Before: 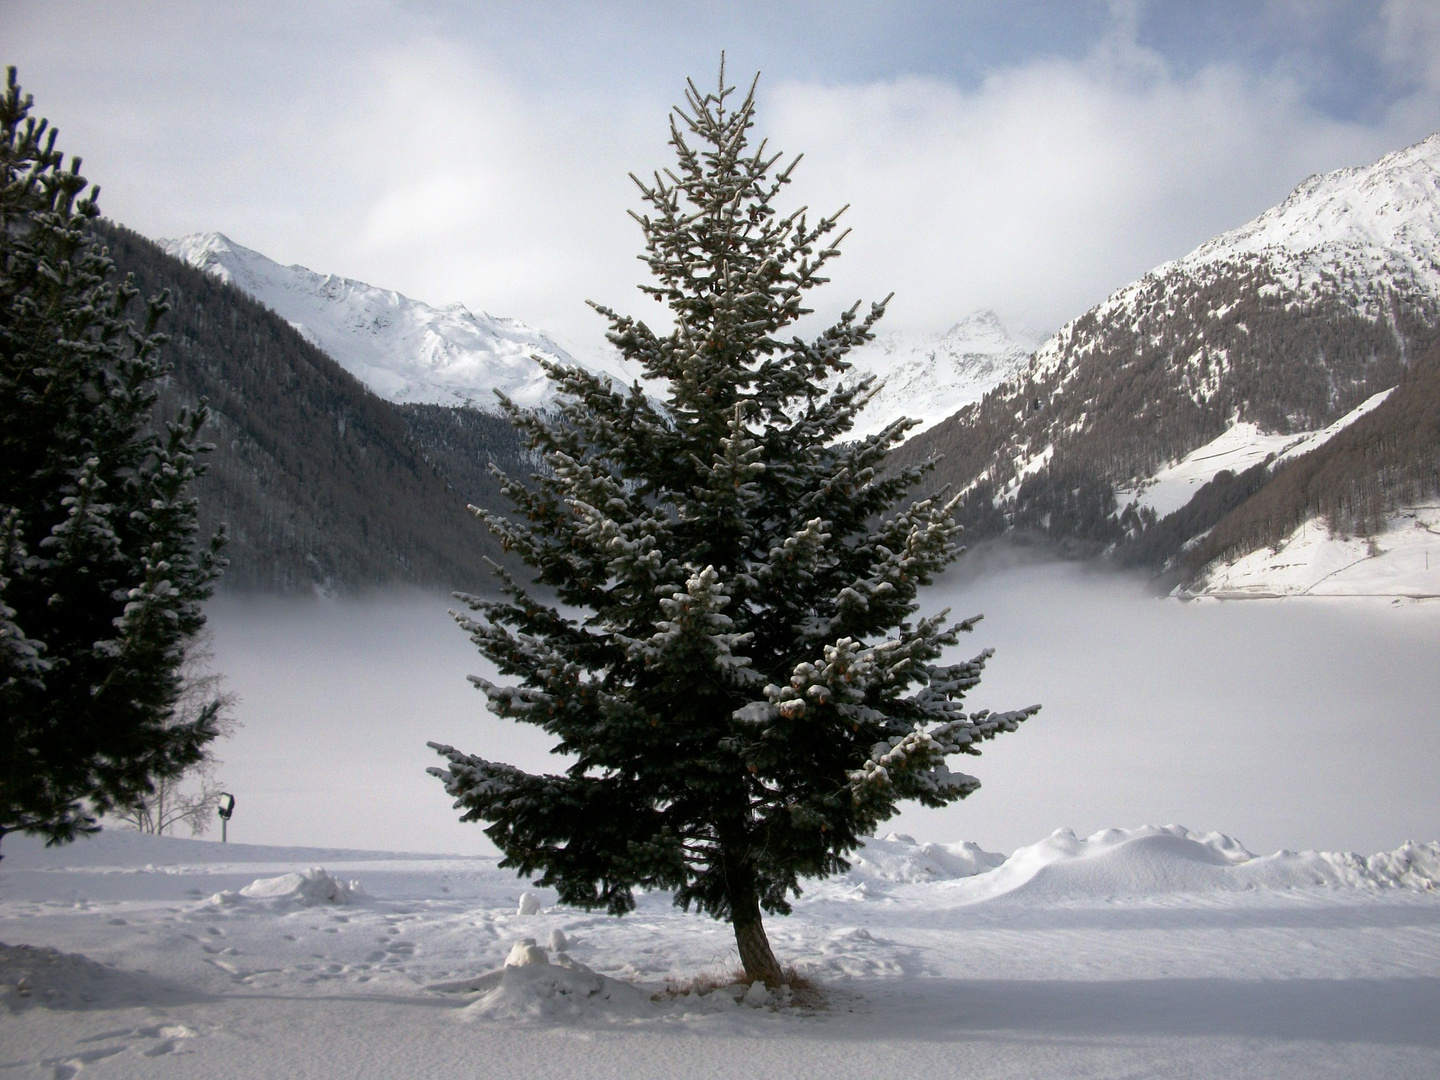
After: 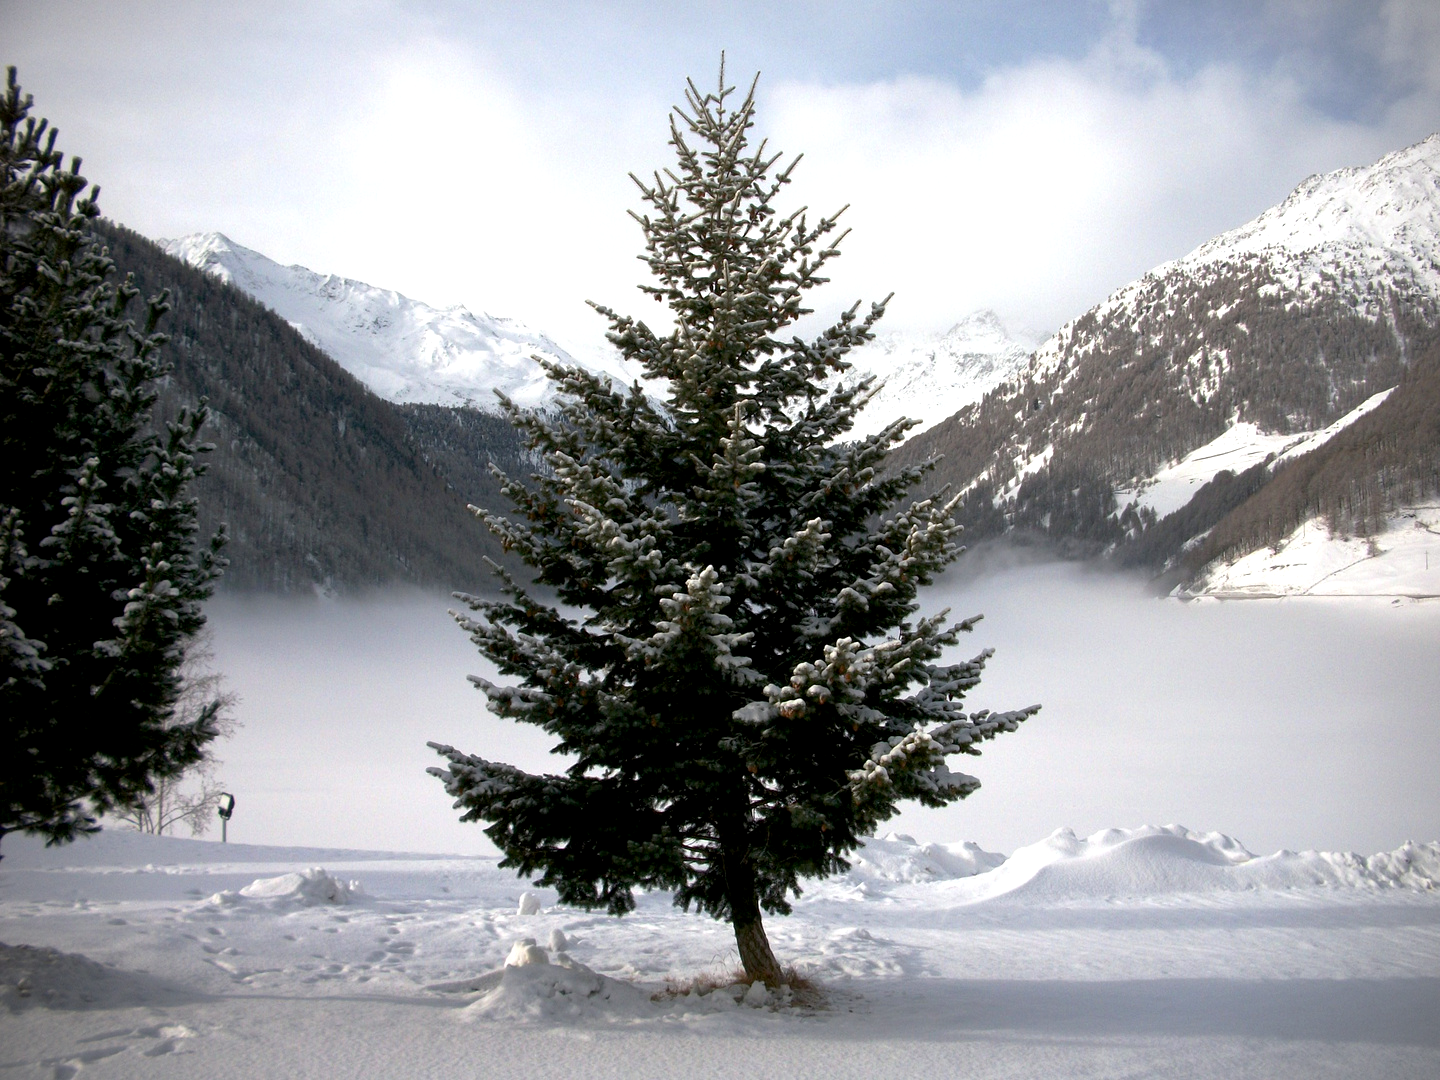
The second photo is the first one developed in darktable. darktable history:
exposure: black level correction 0.003, exposure 0.383 EV, compensate highlight preservation false
vignetting: fall-off start 91.19%
